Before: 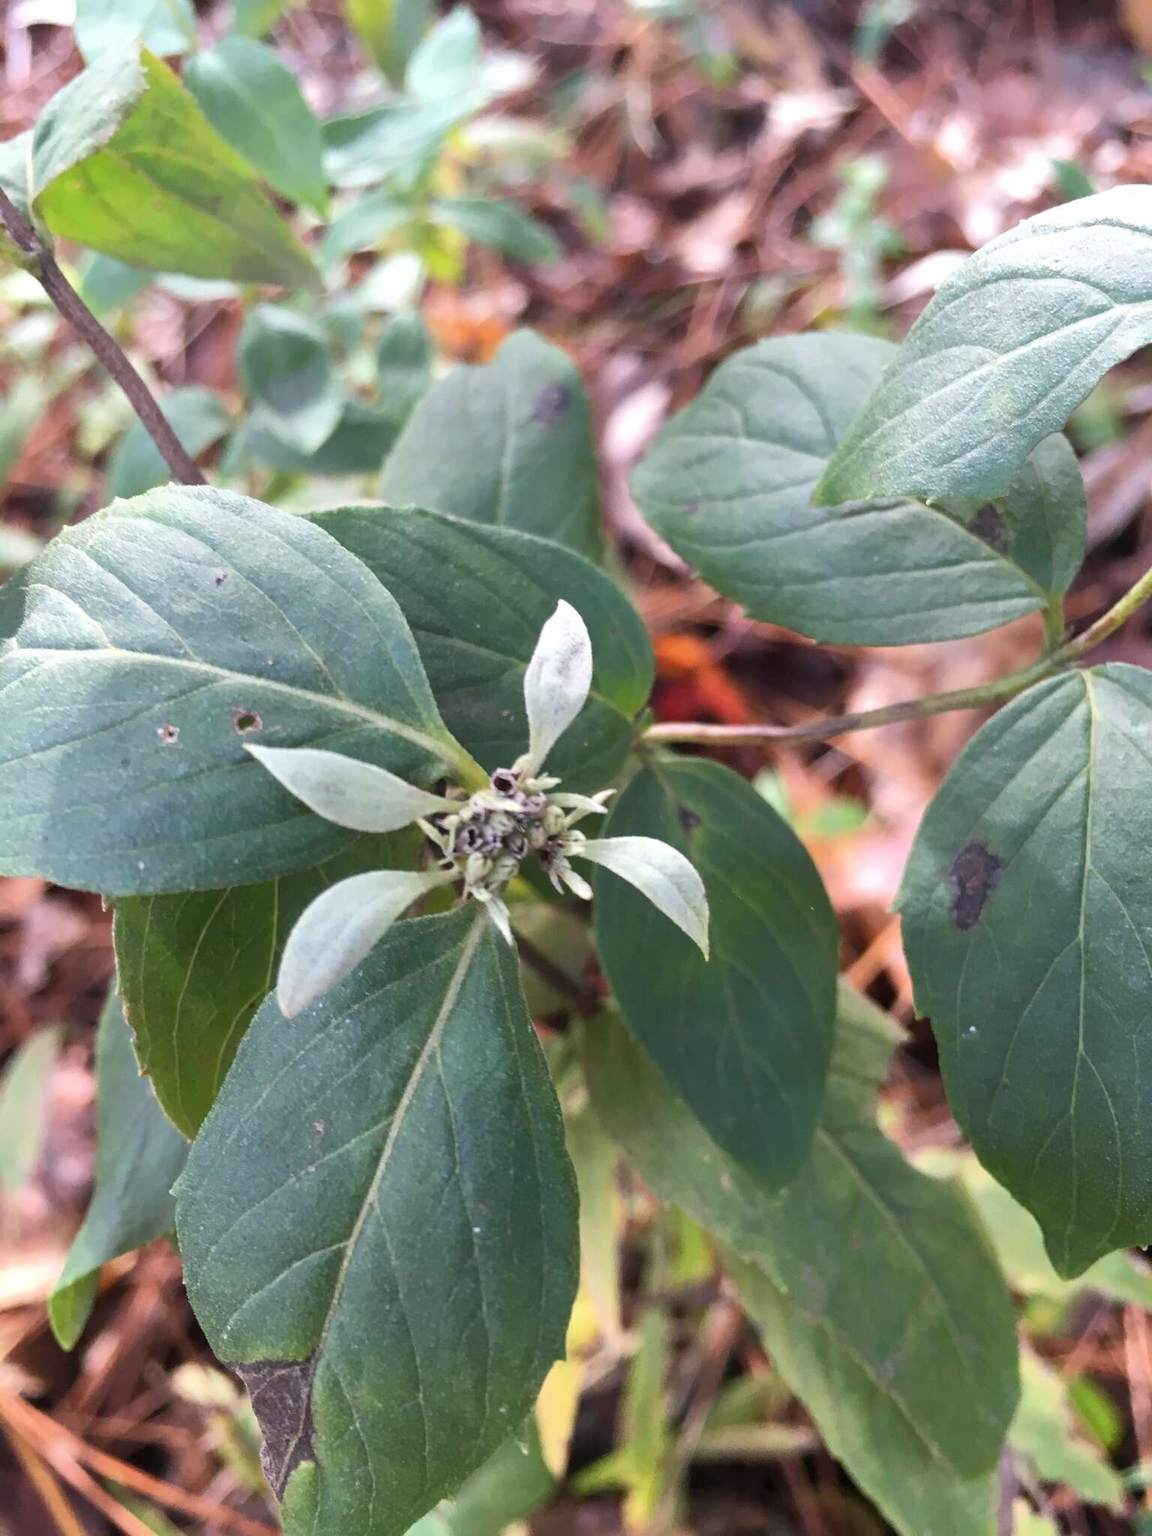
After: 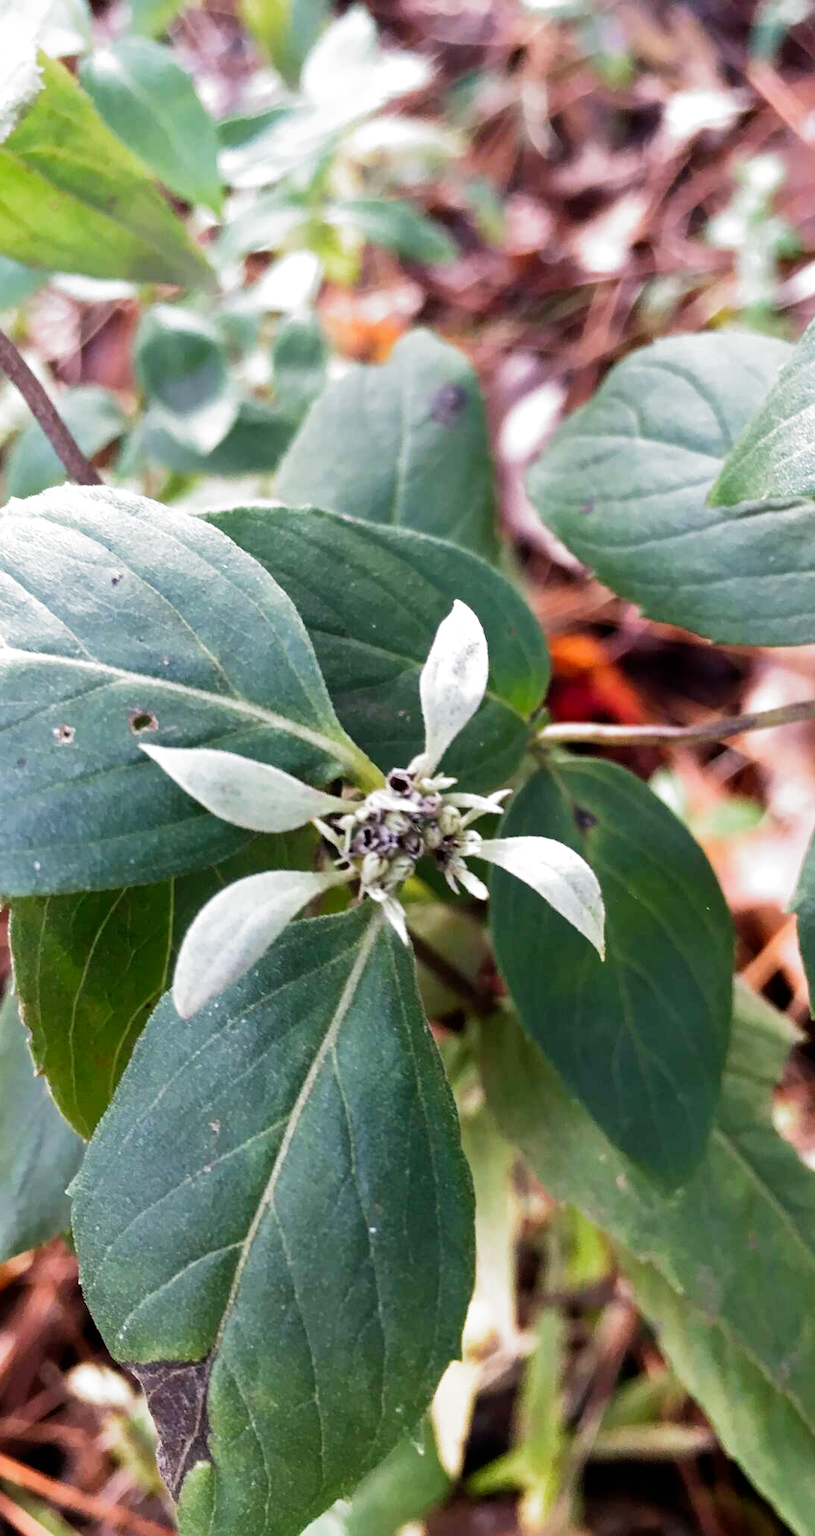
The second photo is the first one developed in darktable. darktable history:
exposure: compensate highlight preservation false
filmic rgb: black relative exposure -8.2 EV, white relative exposure 2.2 EV, threshold 3 EV, hardness 7.11, latitude 75%, contrast 1.325, highlights saturation mix -2%, shadows ↔ highlights balance 30%, preserve chrominance no, color science v5 (2021), contrast in shadows safe, contrast in highlights safe, enable highlight reconstruction true
crop and rotate: left 9.061%, right 20.142%
